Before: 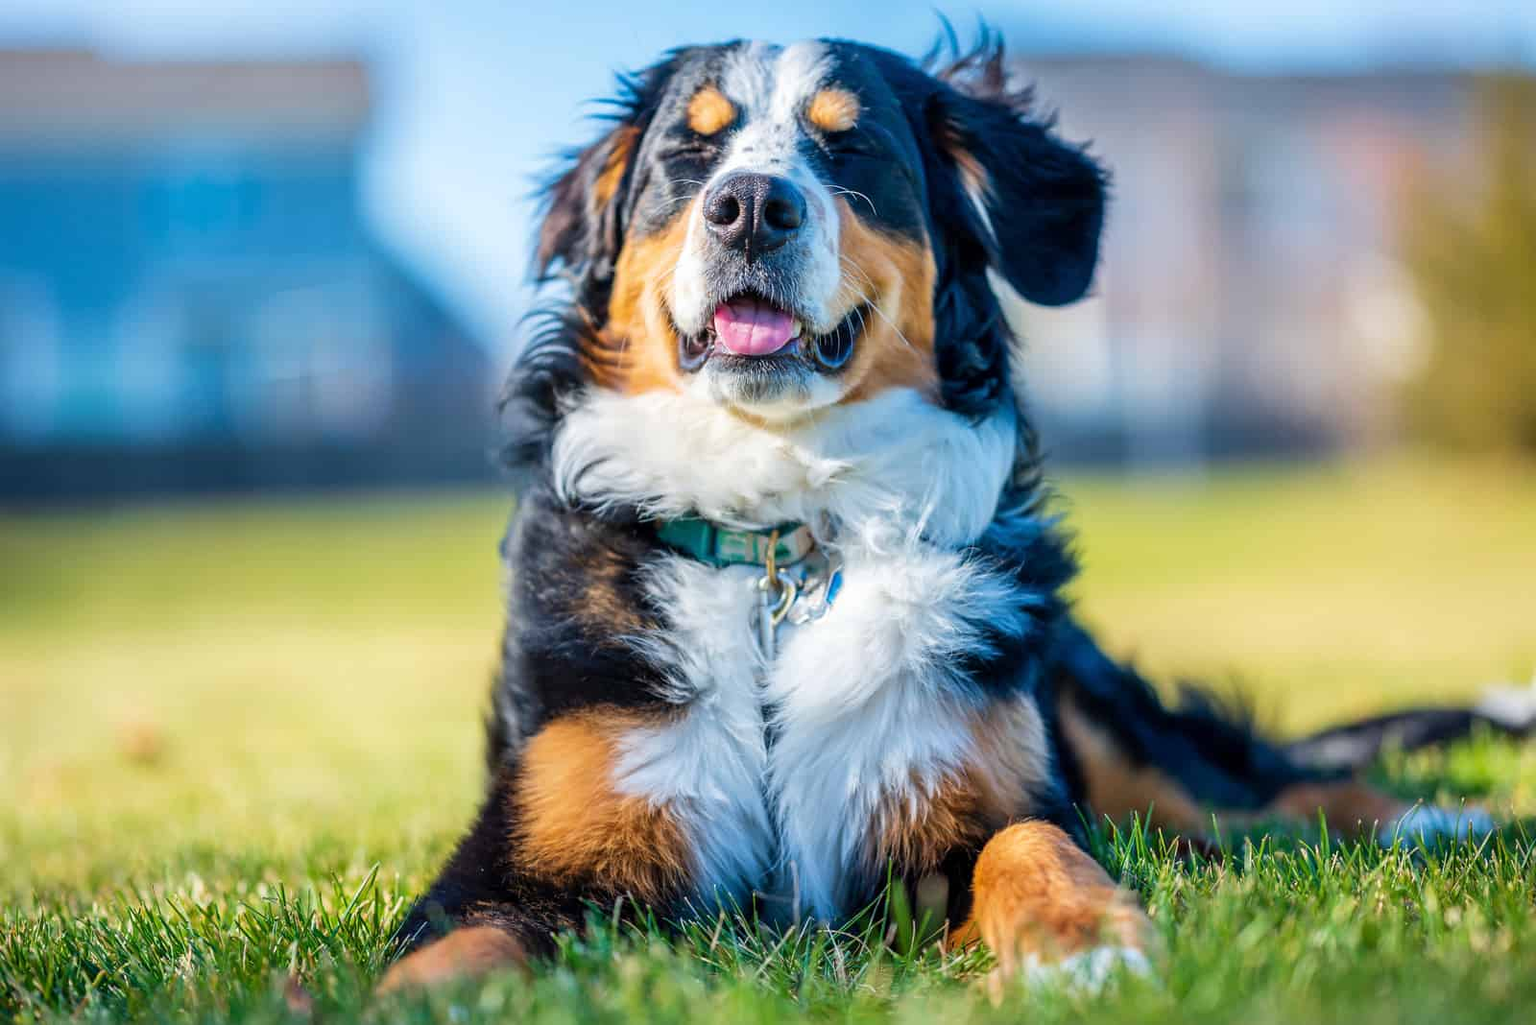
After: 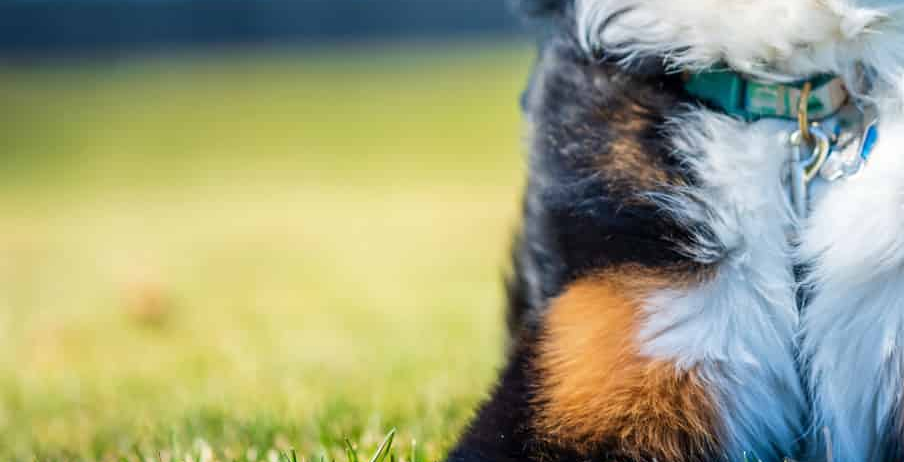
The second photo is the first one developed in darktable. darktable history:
crop: top 44.015%, right 43.479%, bottom 12.707%
